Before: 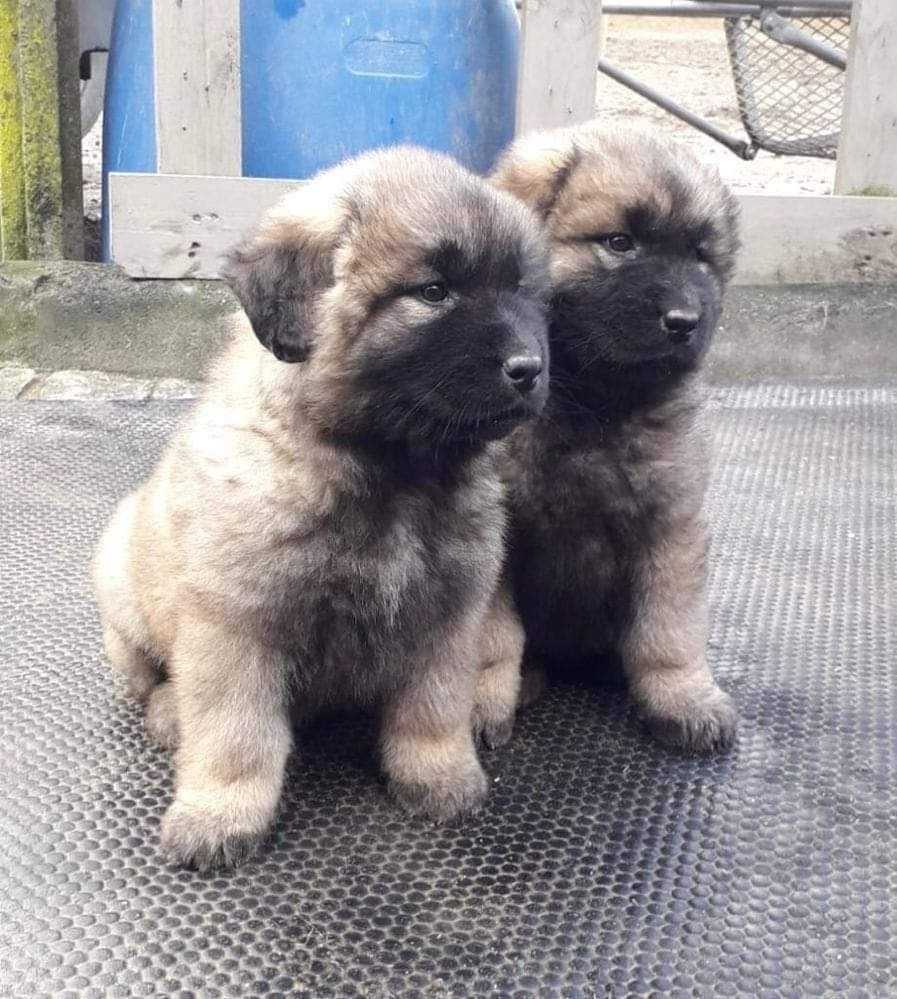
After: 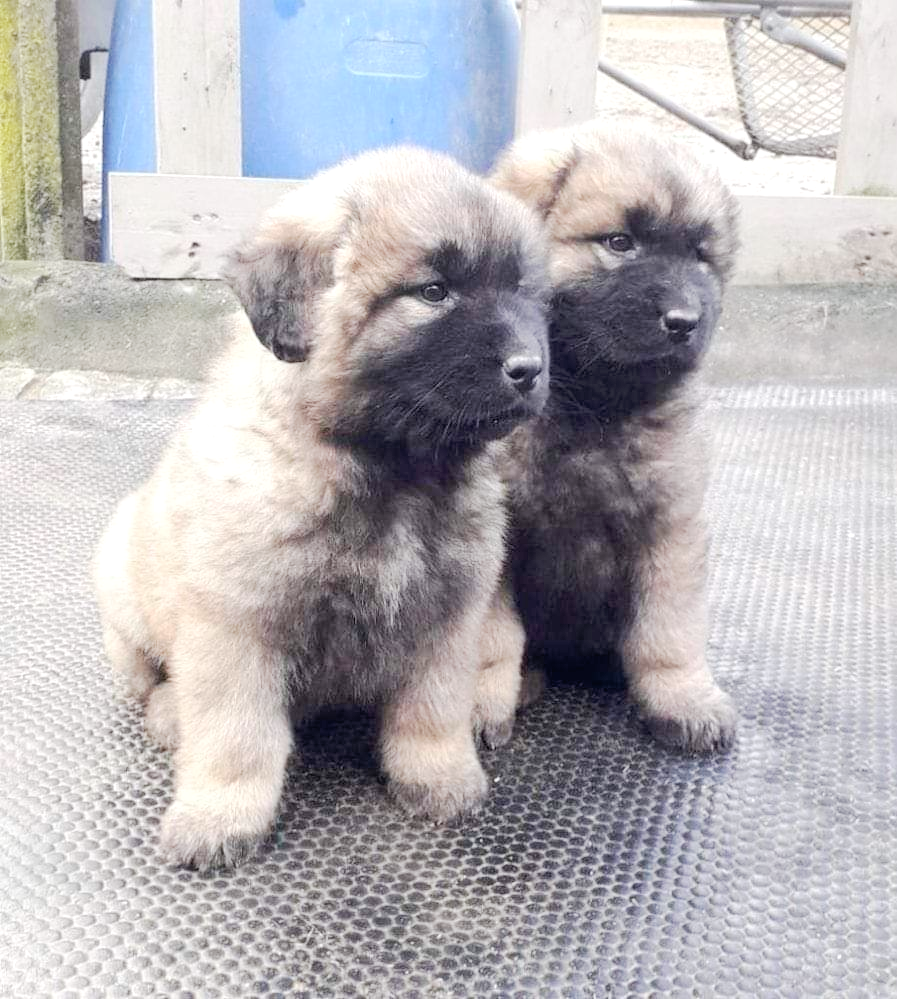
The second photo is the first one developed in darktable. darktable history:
exposure: exposure 0.191 EV, compensate exposure bias true, compensate highlight preservation false
contrast brightness saturation: brightness 0.144
color zones: curves: ch0 [(0, 0.5) (0.143, 0.5) (0.286, 0.456) (0.429, 0.5) (0.571, 0.5) (0.714, 0.5) (0.857, 0.5) (1, 0.5)]; ch1 [(0, 0.5) (0.143, 0.5) (0.286, 0.422) (0.429, 0.5) (0.571, 0.5) (0.714, 0.5) (0.857, 0.5) (1, 0.5)]
tone curve: curves: ch0 [(0, 0.013) (0.054, 0.018) (0.205, 0.191) (0.289, 0.292) (0.39, 0.424) (0.493, 0.551) (0.666, 0.743) (0.795, 0.841) (1, 0.998)]; ch1 [(0, 0) (0.385, 0.343) (0.439, 0.415) (0.494, 0.495) (0.501, 0.501) (0.51, 0.509) (0.548, 0.554) (0.586, 0.601) (0.66, 0.687) (0.783, 0.804) (1, 1)]; ch2 [(0, 0) (0.304, 0.31) (0.403, 0.399) (0.441, 0.428) (0.47, 0.469) (0.498, 0.496) (0.524, 0.538) (0.566, 0.579) (0.633, 0.665) (0.7, 0.711) (1, 1)], preserve colors none
